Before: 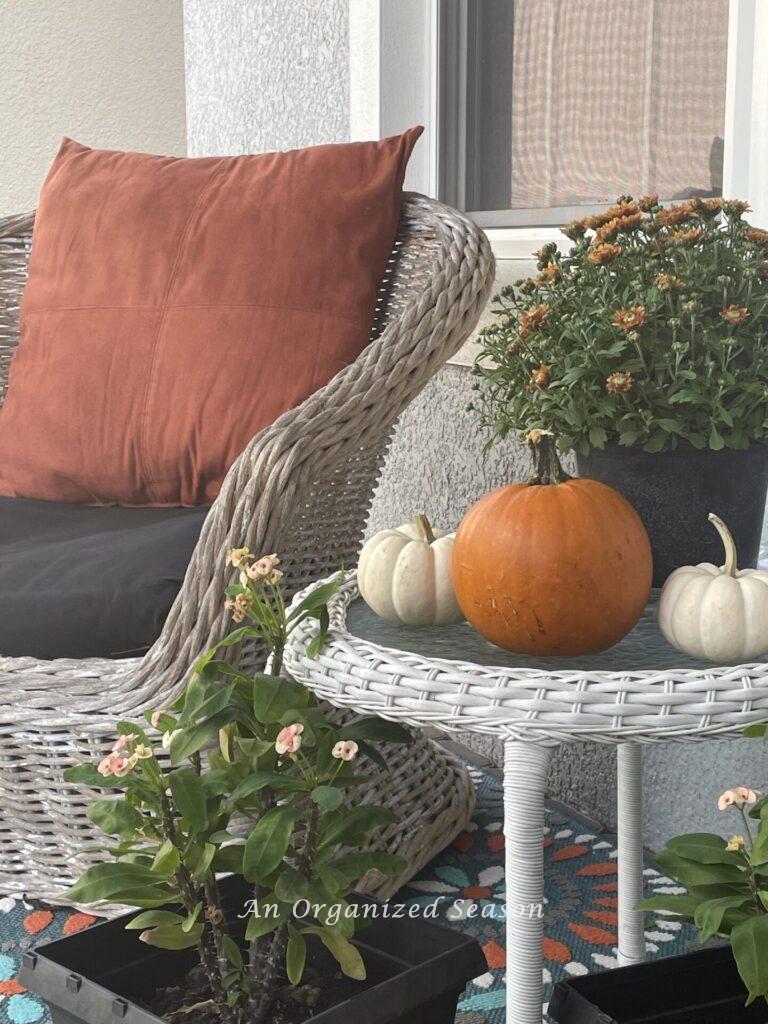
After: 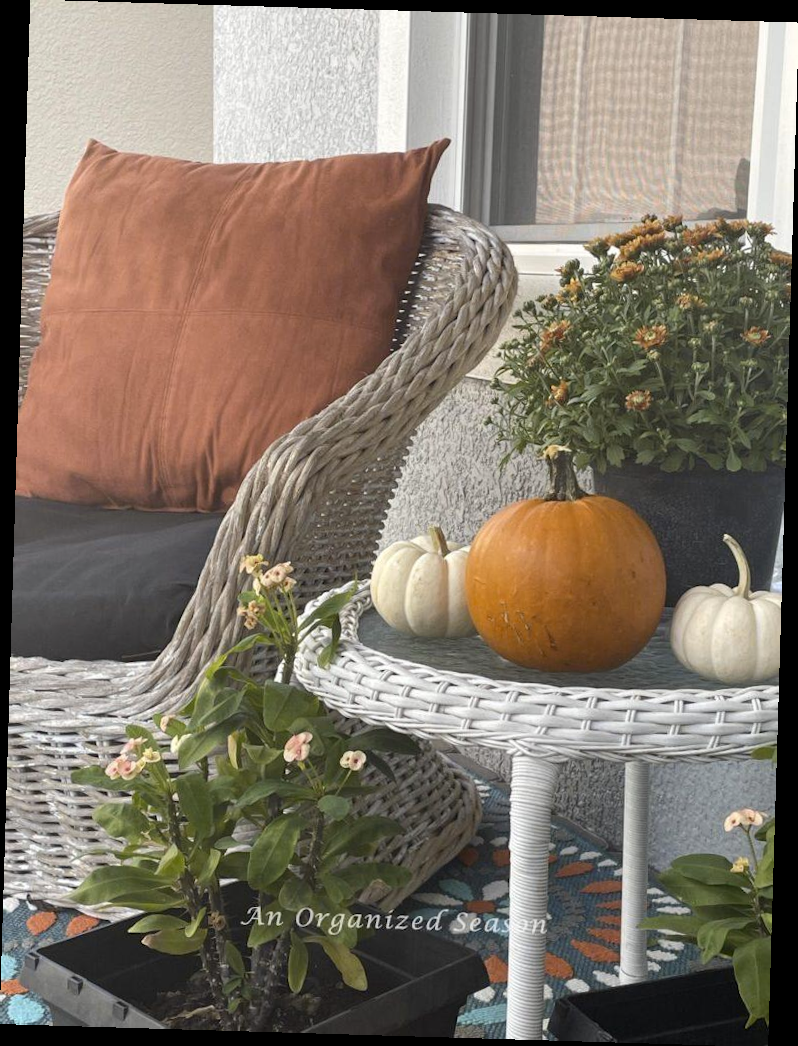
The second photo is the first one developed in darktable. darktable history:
color contrast: green-magenta contrast 0.8, blue-yellow contrast 1.1, unbound 0
rotate and perspective: rotation 1.72°, automatic cropping off
